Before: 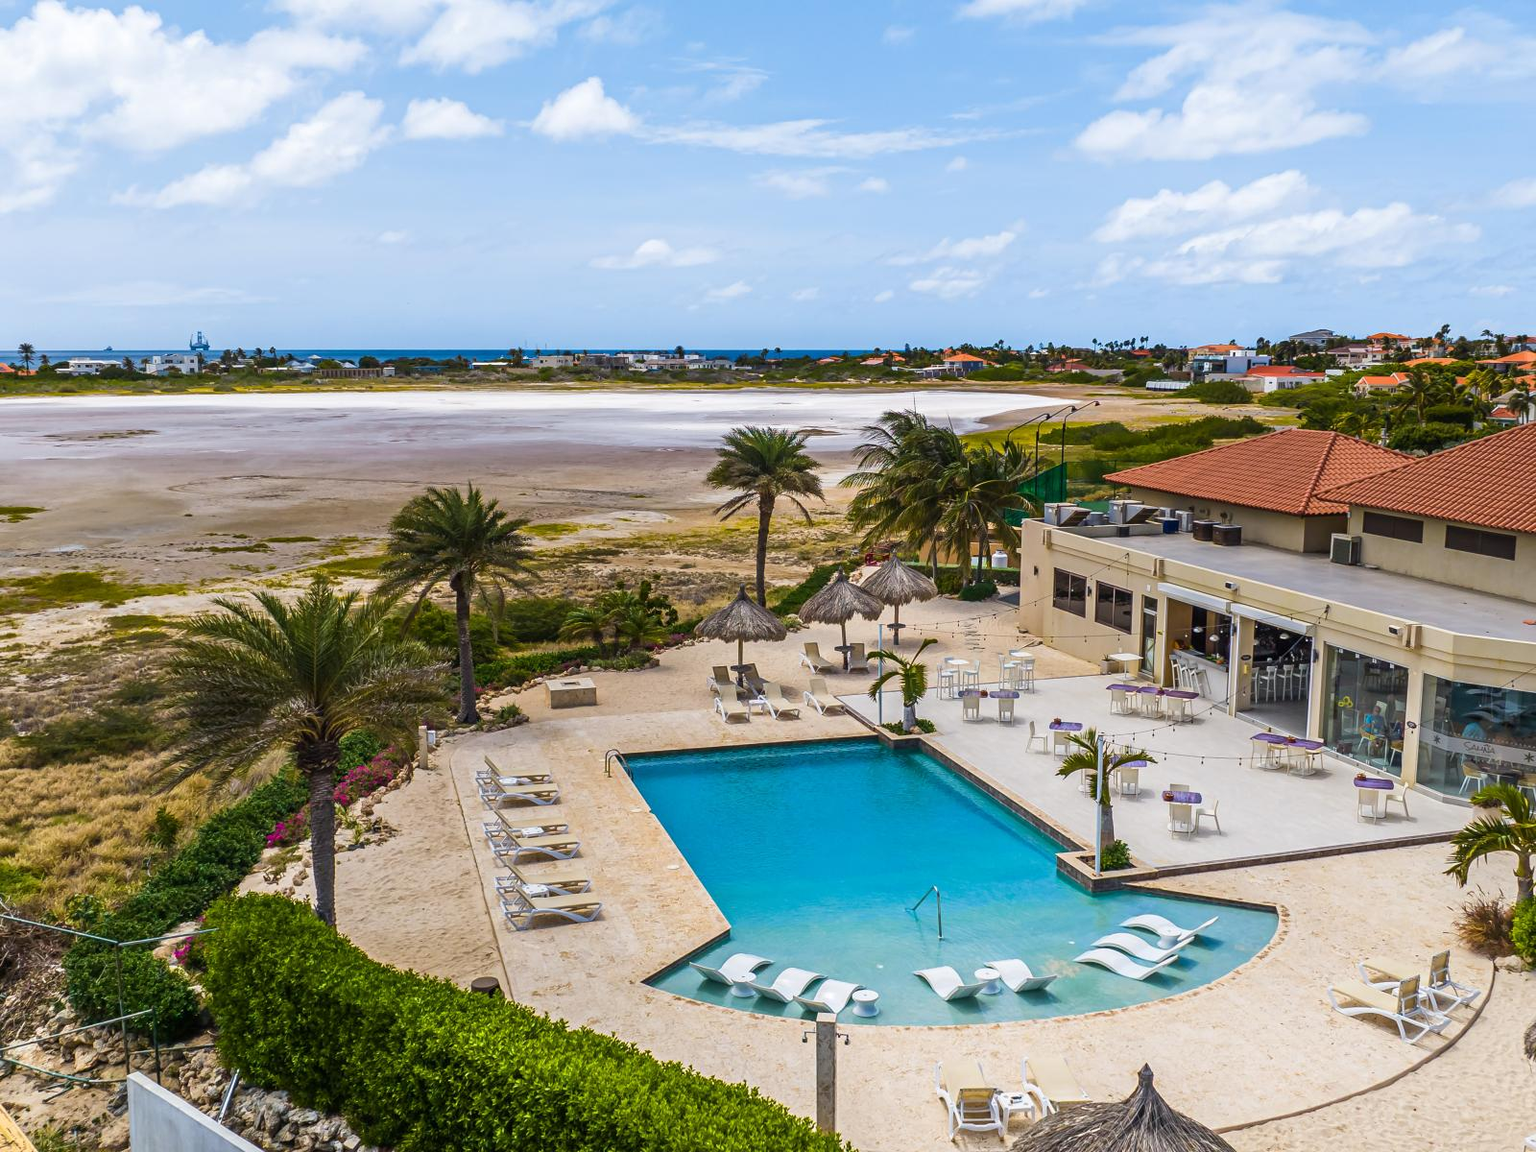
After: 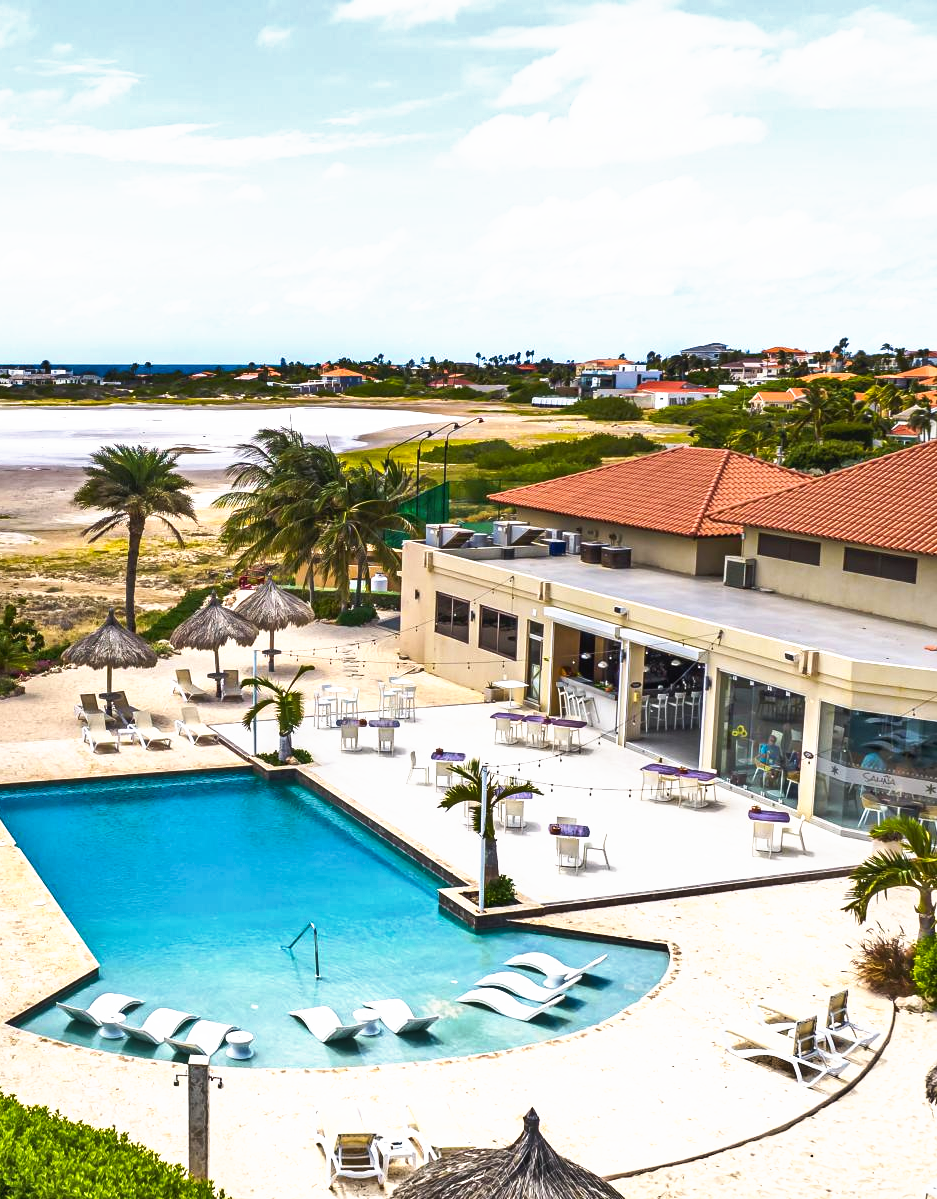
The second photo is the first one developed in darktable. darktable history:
tone curve: curves: ch0 [(0, 0) (0.003, 0.032) (0.011, 0.036) (0.025, 0.049) (0.044, 0.075) (0.069, 0.112) (0.1, 0.151) (0.136, 0.197) (0.177, 0.241) (0.224, 0.295) (0.277, 0.355) (0.335, 0.429) (0.399, 0.512) (0.468, 0.607) (0.543, 0.702) (0.623, 0.796) (0.709, 0.903) (0.801, 0.987) (0.898, 0.997) (1, 1)], preserve colors none
shadows and highlights: highlights color adjustment 0%, low approximation 0.01, soften with gaussian
exposure: compensate highlight preservation false
crop: left 41.402%
